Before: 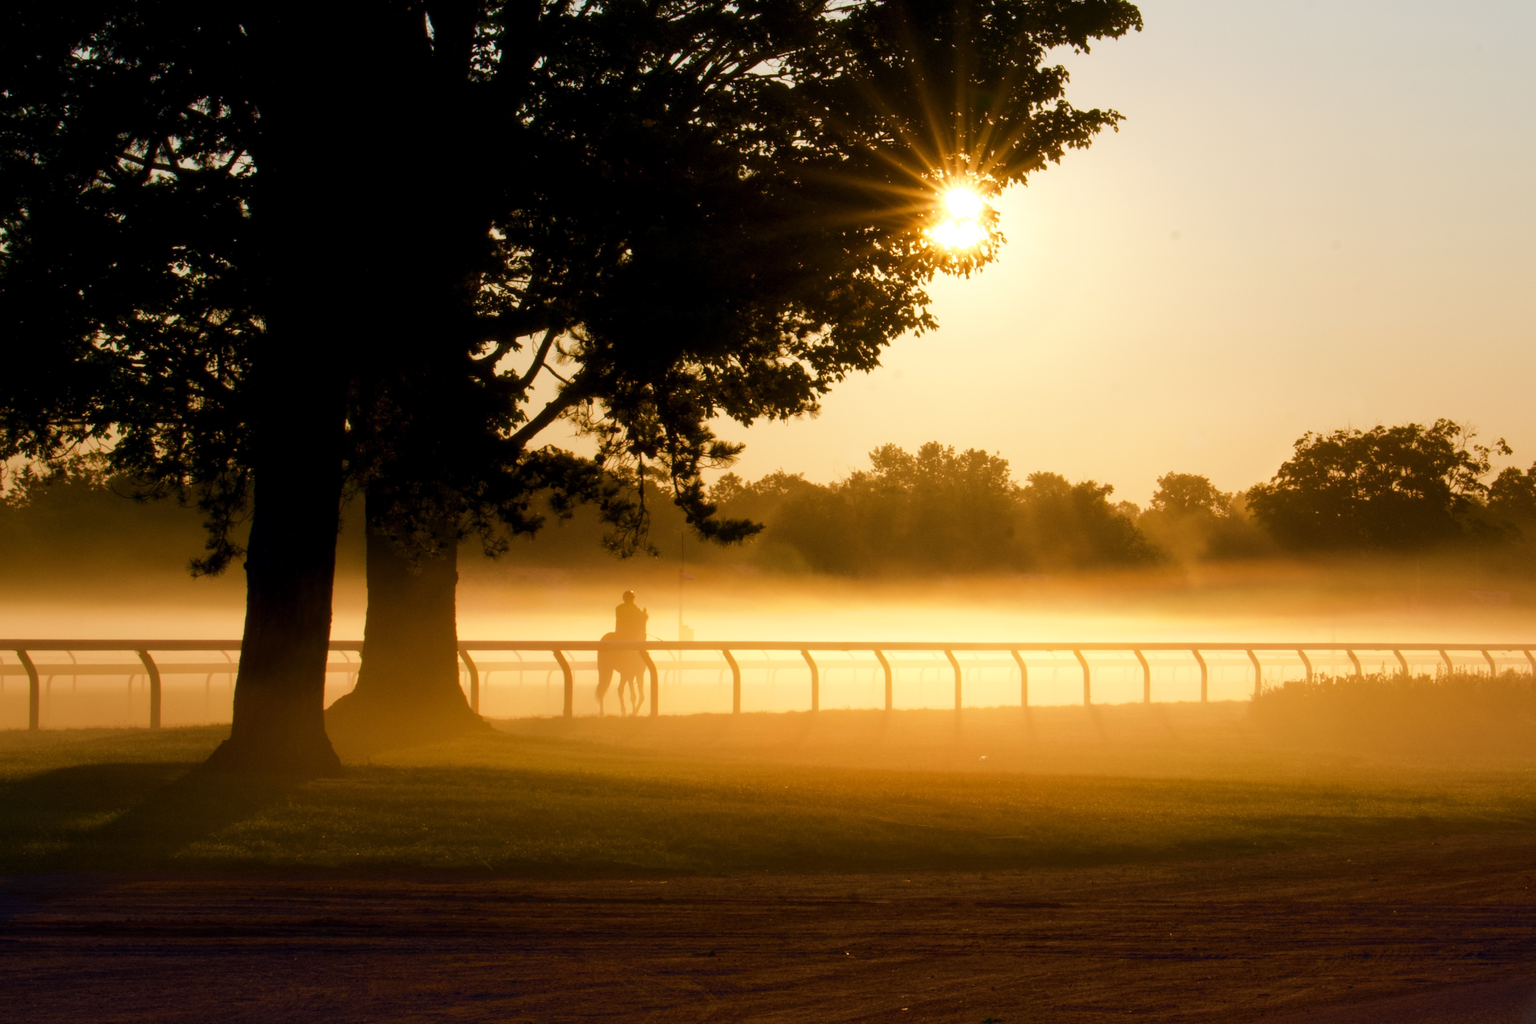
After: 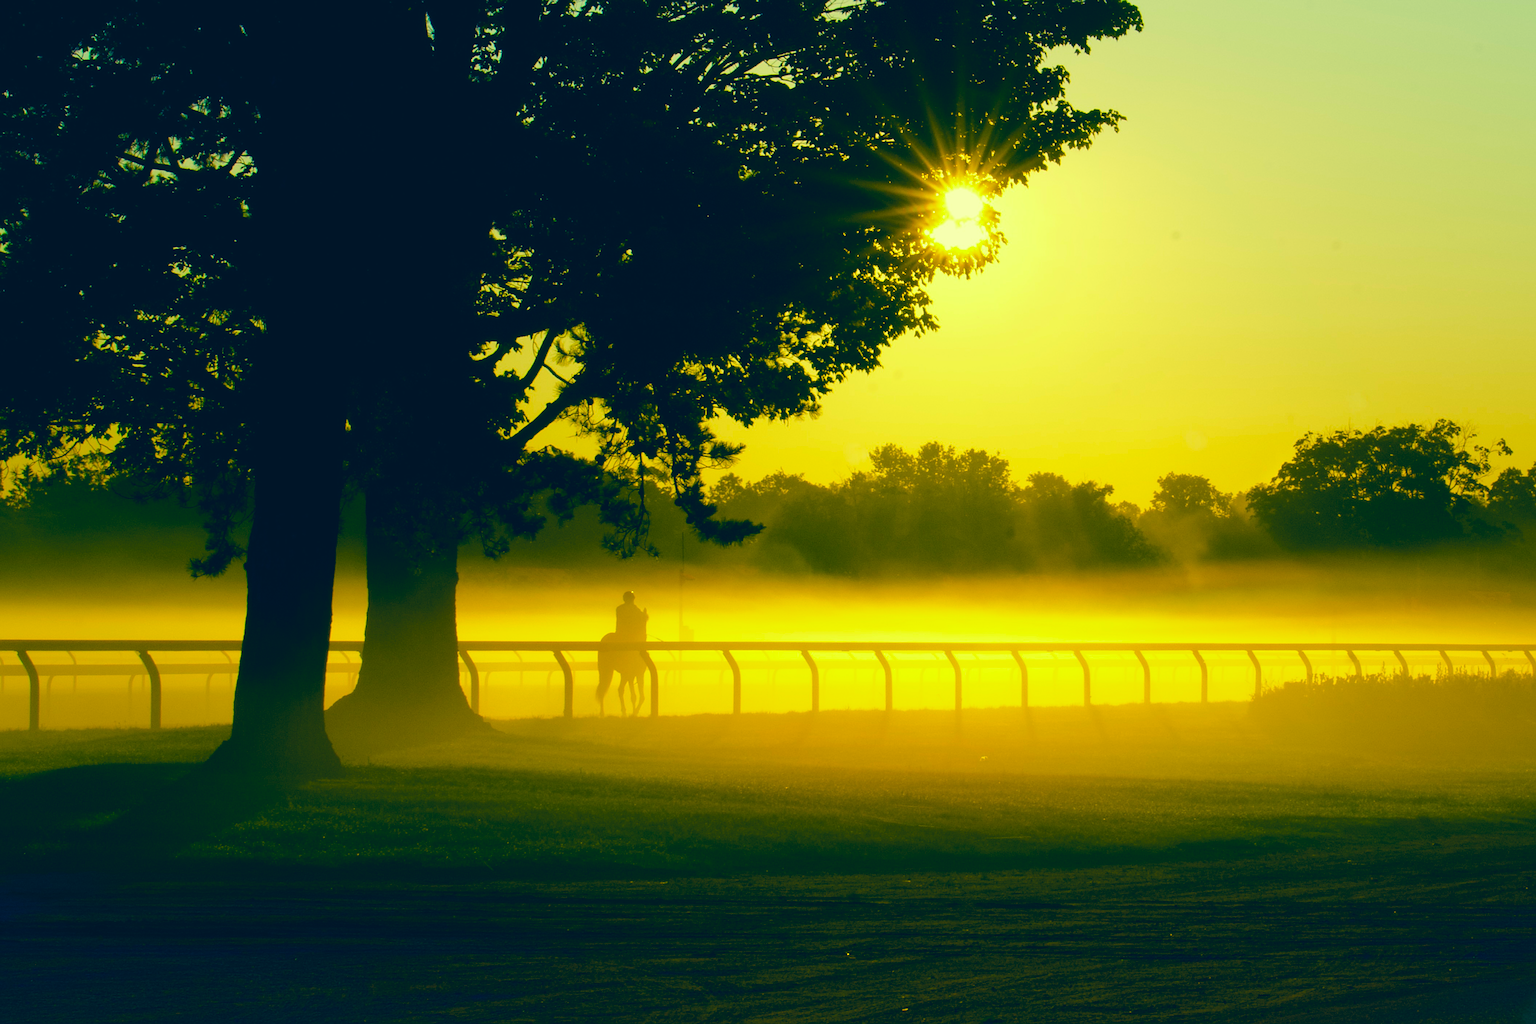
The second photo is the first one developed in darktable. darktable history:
color correction: highlights a* -15.58, highlights b* 40, shadows a* -40, shadows b* -26.18
sharpen: on, module defaults
color balance rgb: perceptual saturation grading › global saturation 20%, global vibrance 20%
